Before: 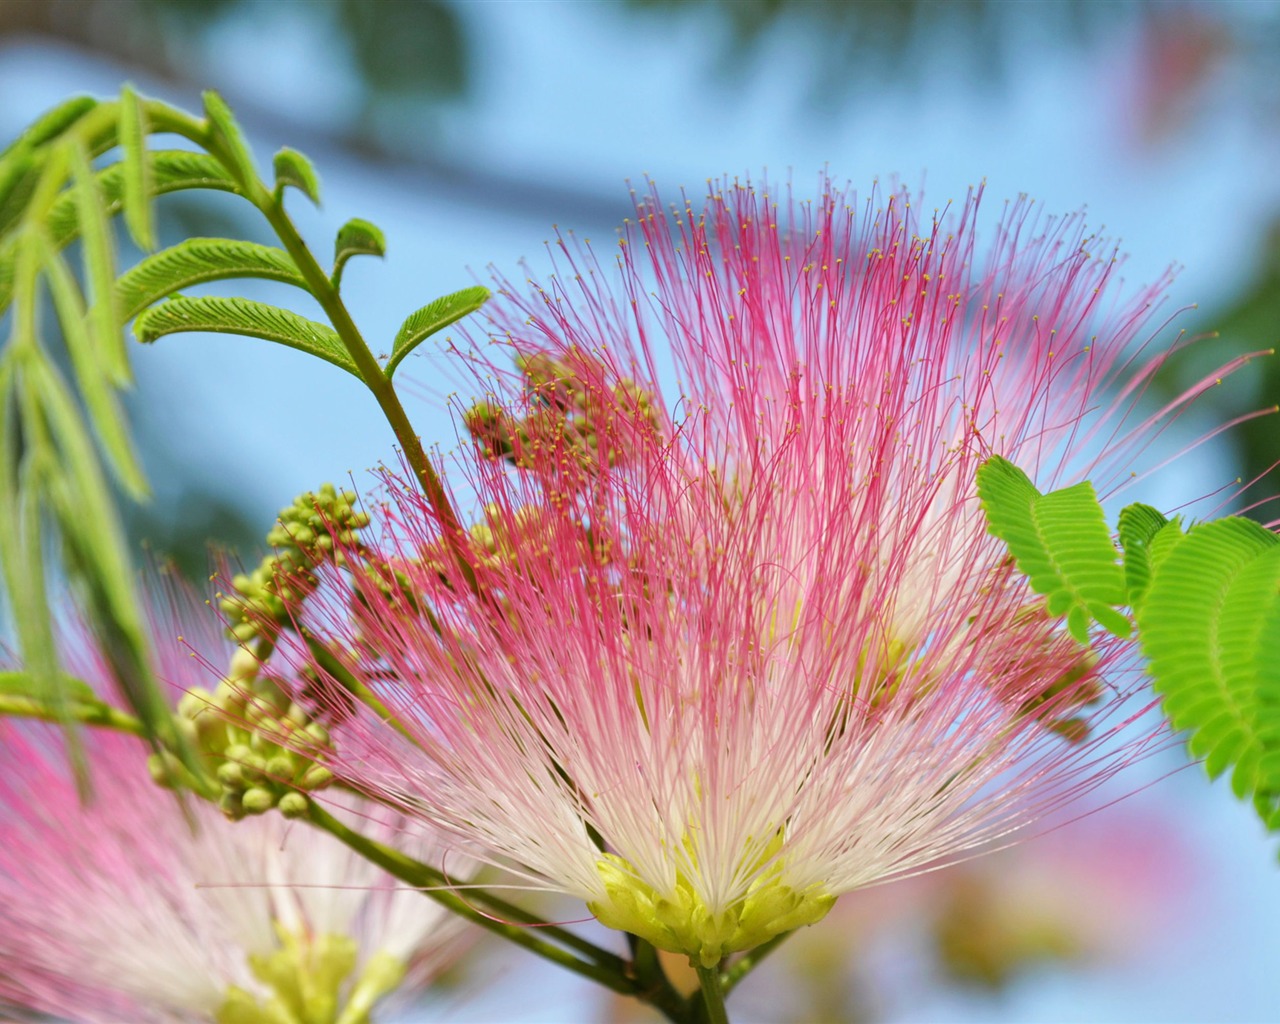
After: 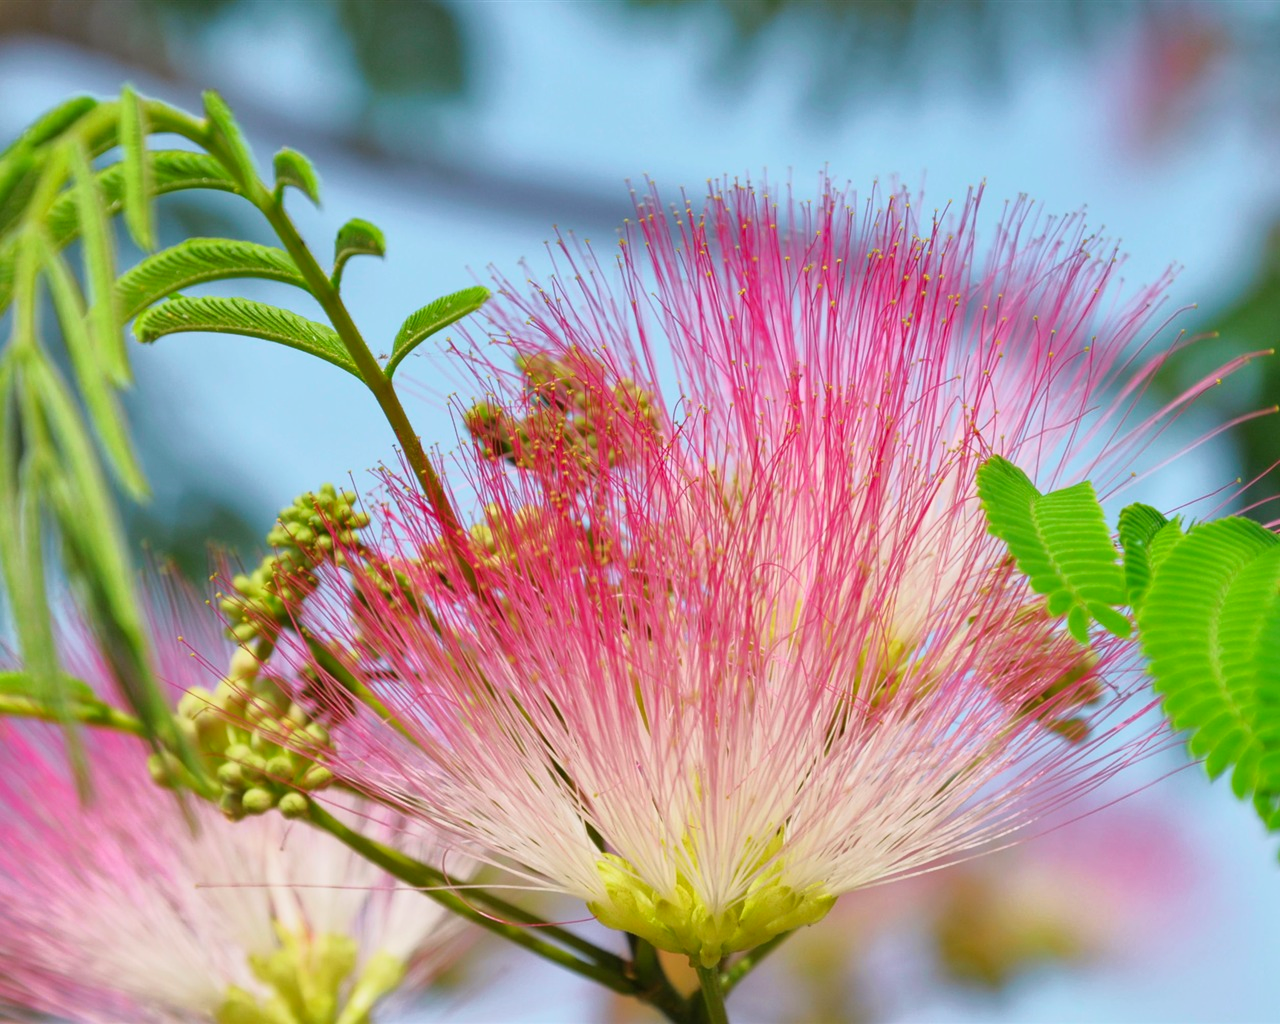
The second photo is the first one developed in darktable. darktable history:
tone curve: curves: ch0 [(0.013, 0) (0.061, 0.068) (0.239, 0.256) (0.502, 0.505) (0.683, 0.676) (0.761, 0.773) (0.858, 0.858) (0.987, 0.945)]; ch1 [(0, 0) (0.172, 0.123) (0.304, 0.267) (0.414, 0.395) (0.472, 0.473) (0.502, 0.508) (0.521, 0.528) (0.583, 0.595) (0.654, 0.673) (0.728, 0.761) (1, 1)]; ch2 [(0, 0) (0.411, 0.424) (0.485, 0.476) (0.502, 0.502) (0.553, 0.557) (0.57, 0.576) (1, 1)], color space Lab, independent channels, preserve colors none
